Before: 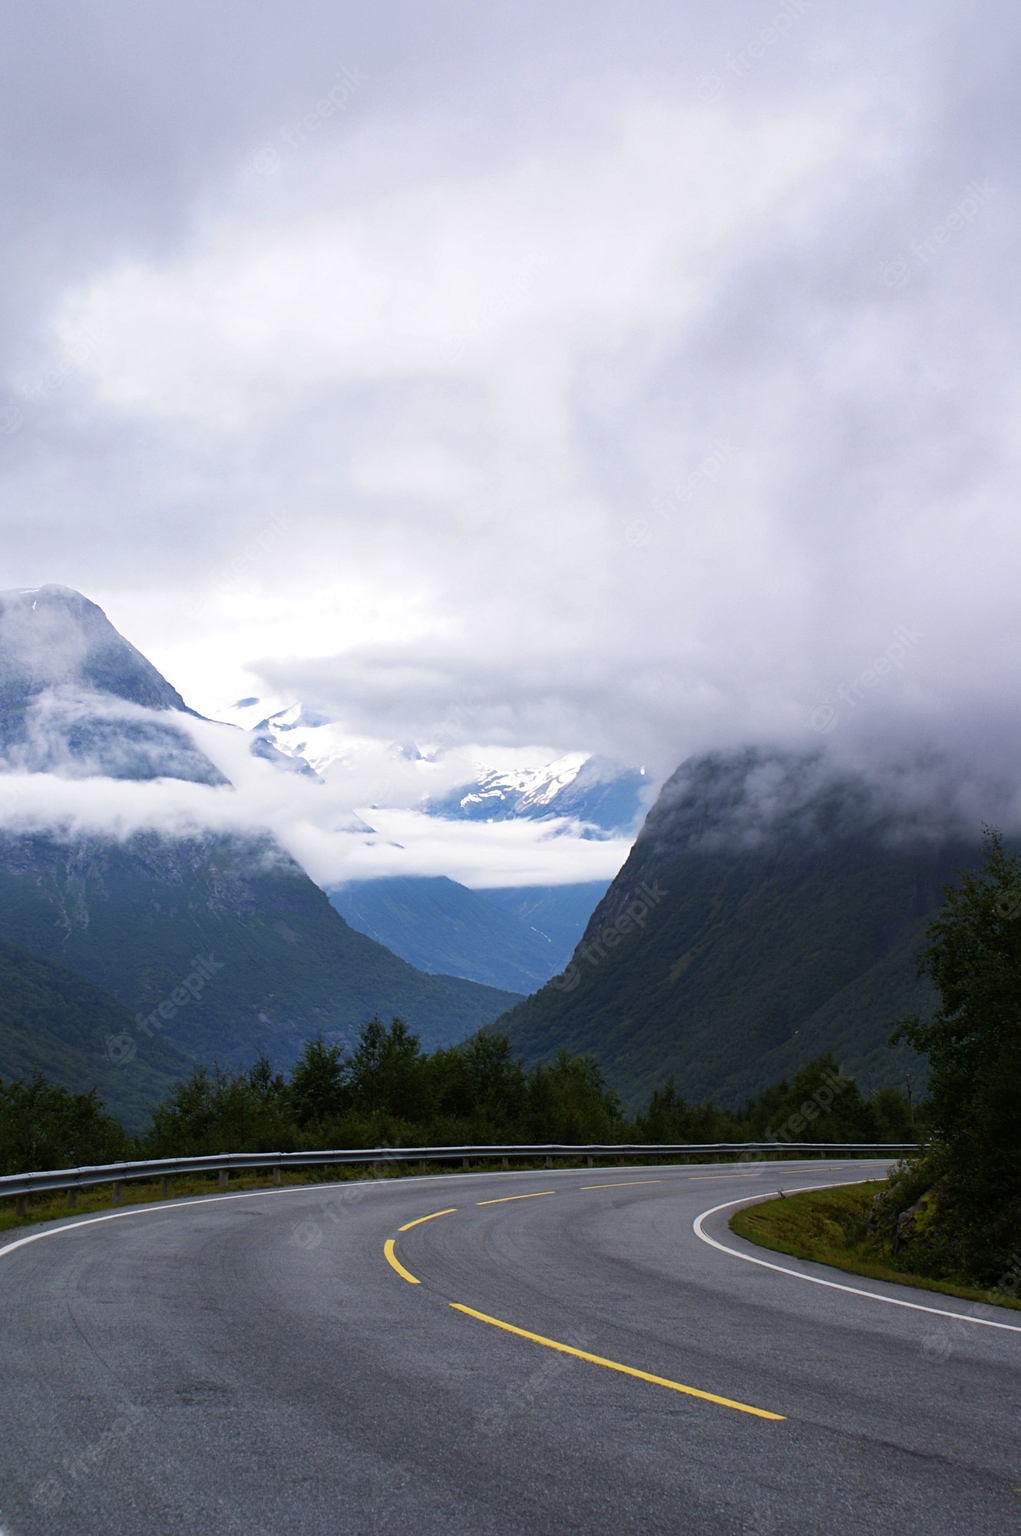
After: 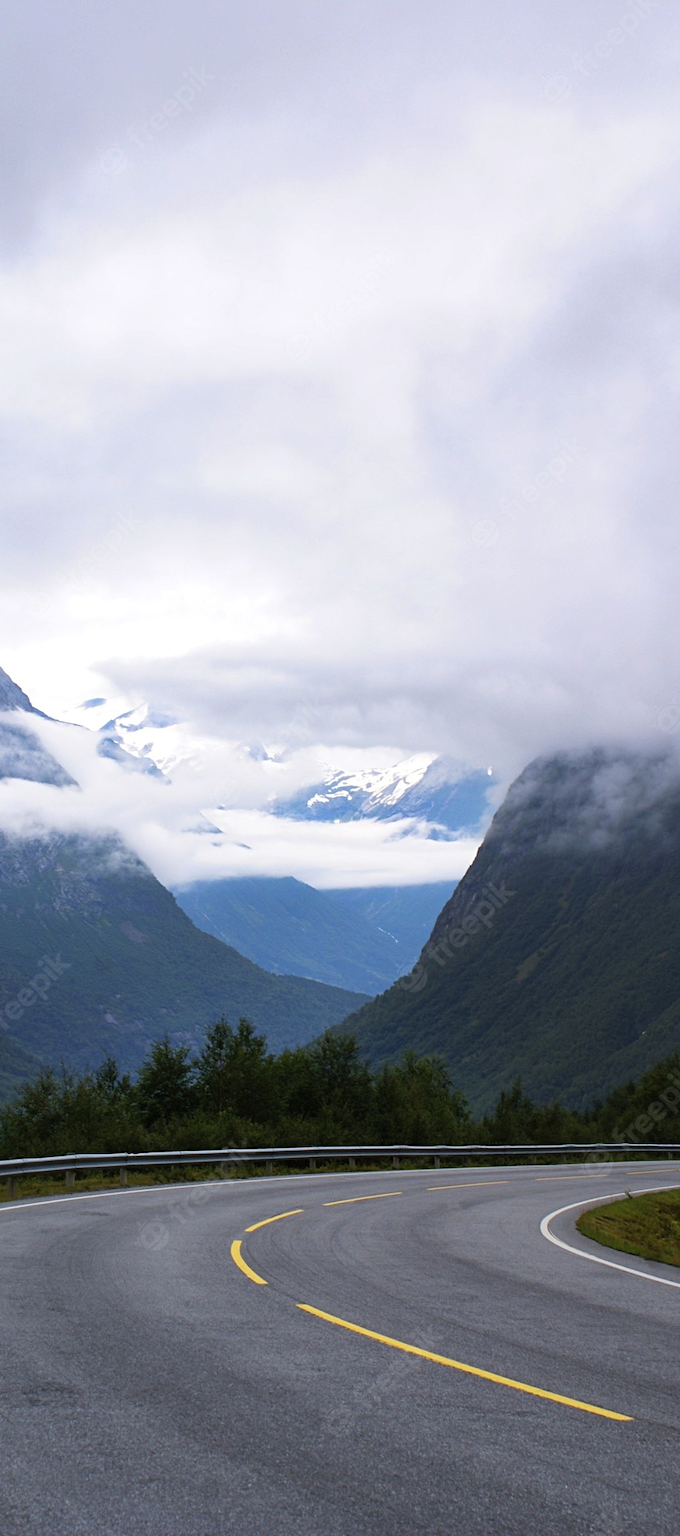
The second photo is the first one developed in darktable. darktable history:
contrast brightness saturation: contrast 0.05, brightness 0.06, saturation 0.01
crop and rotate: left 15.055%, right 18.278%
